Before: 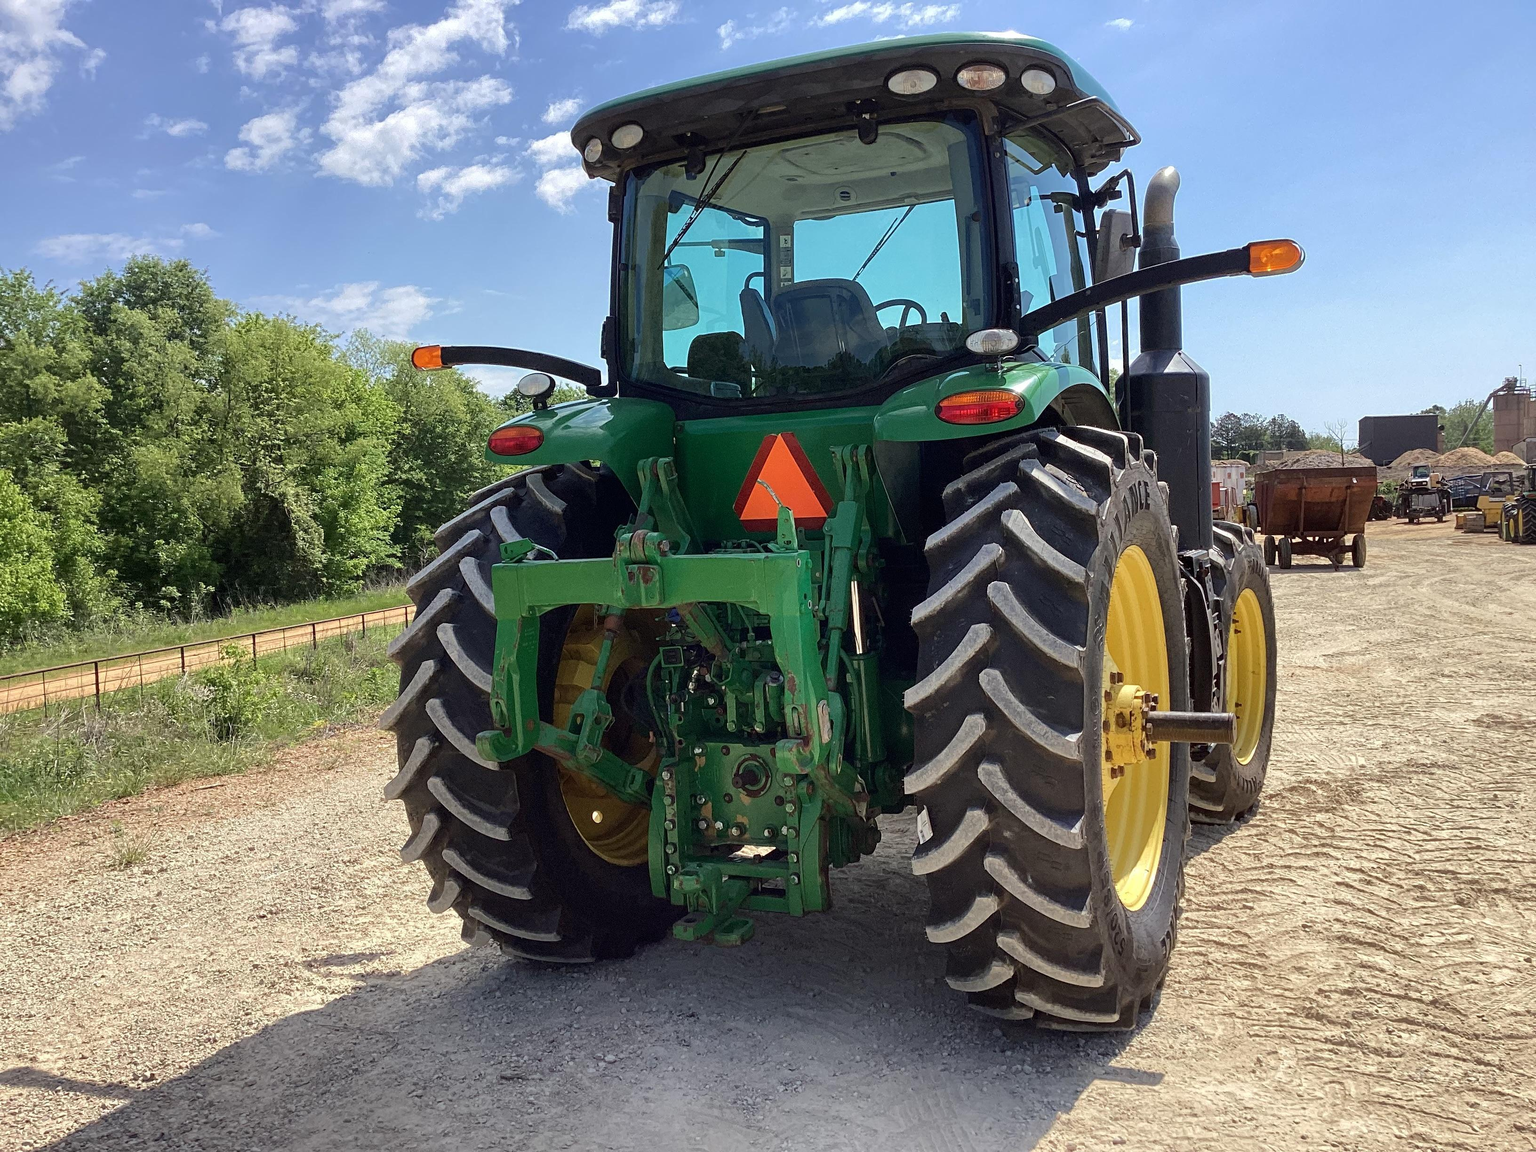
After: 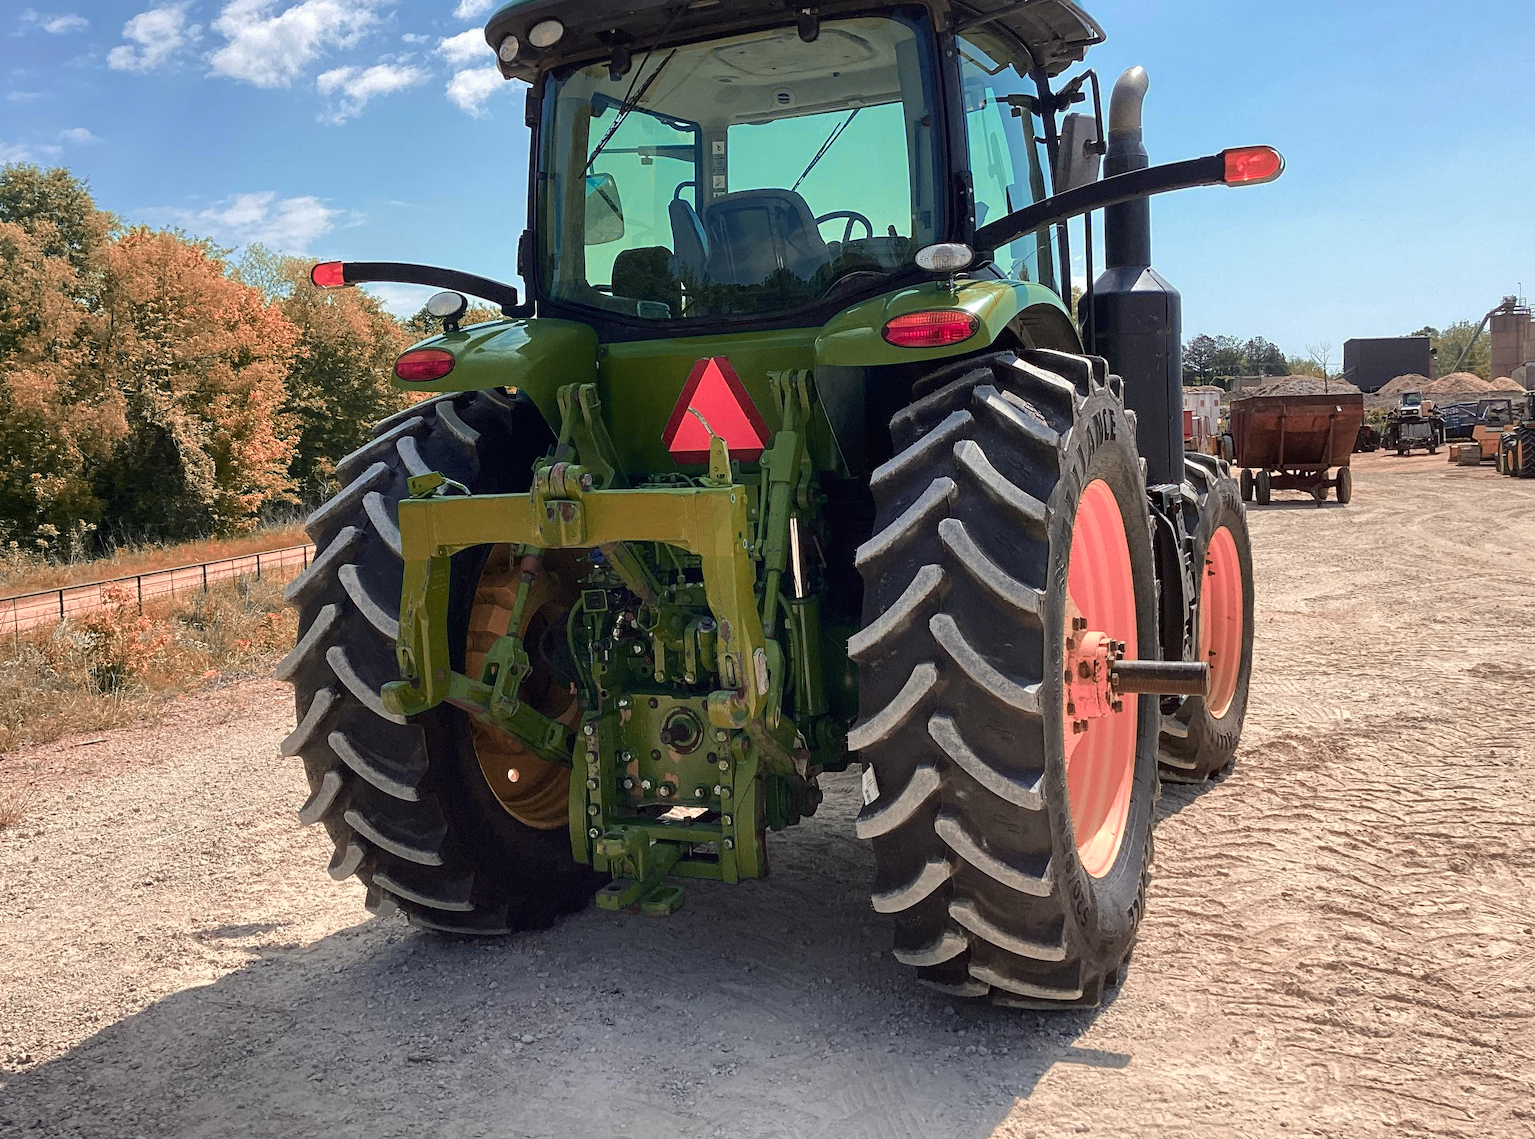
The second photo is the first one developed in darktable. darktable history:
crop and rotate: left 8.262%, top 9.226%
color zones: curves: ch2 [(0, 0.488) (0.143, 0.417) (0.286, 0.212) (0.429, 0.179) (0.571, 0.154) (0.714, 0.415) (0.857, 0.495) (1, 0.488)]
